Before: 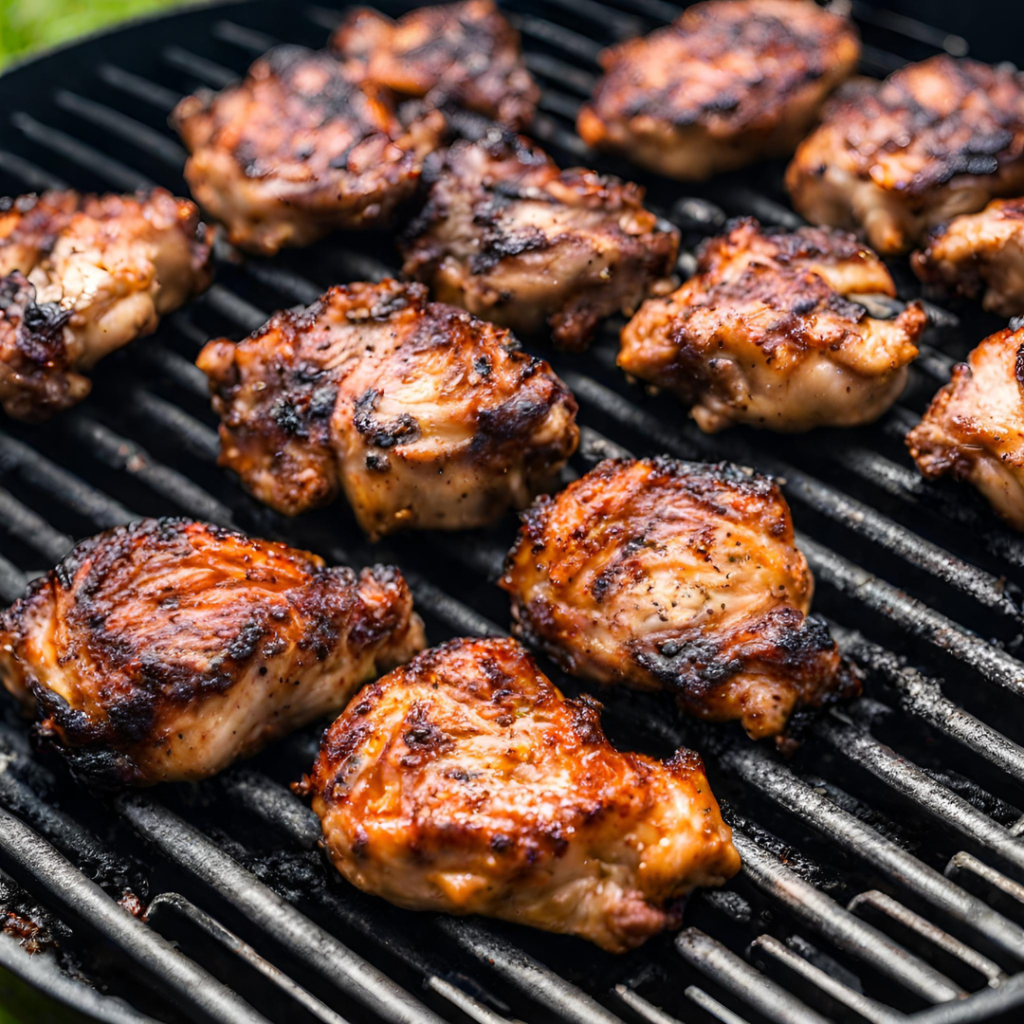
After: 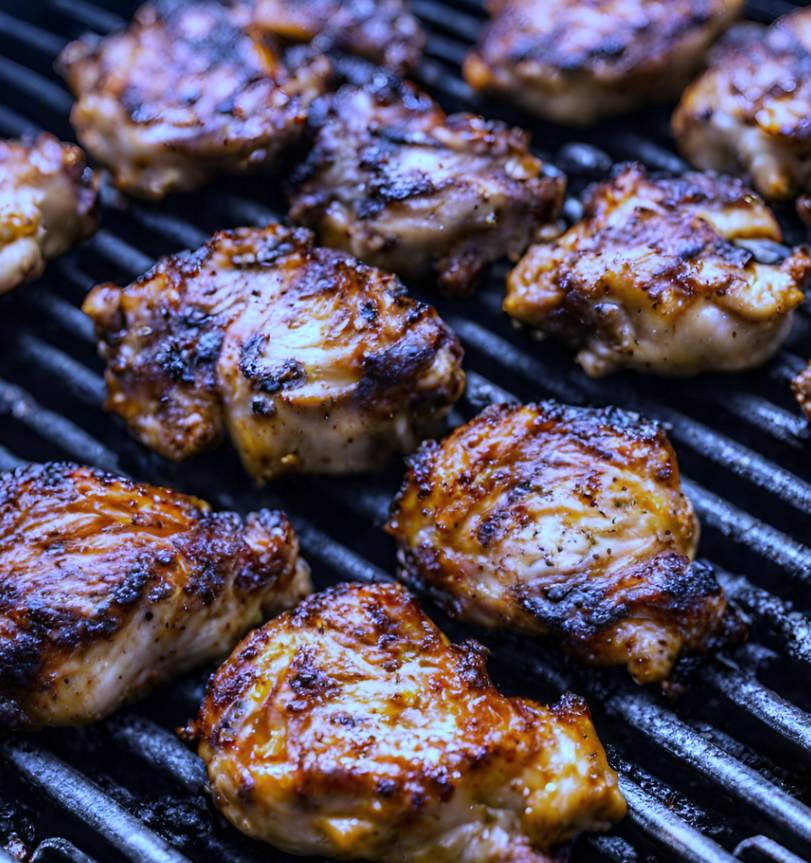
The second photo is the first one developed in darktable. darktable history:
crop: left 11.225%, top 5.381%, right 9.565%, bottom 10.314%
white balance: red 0.766, blue 1.537
